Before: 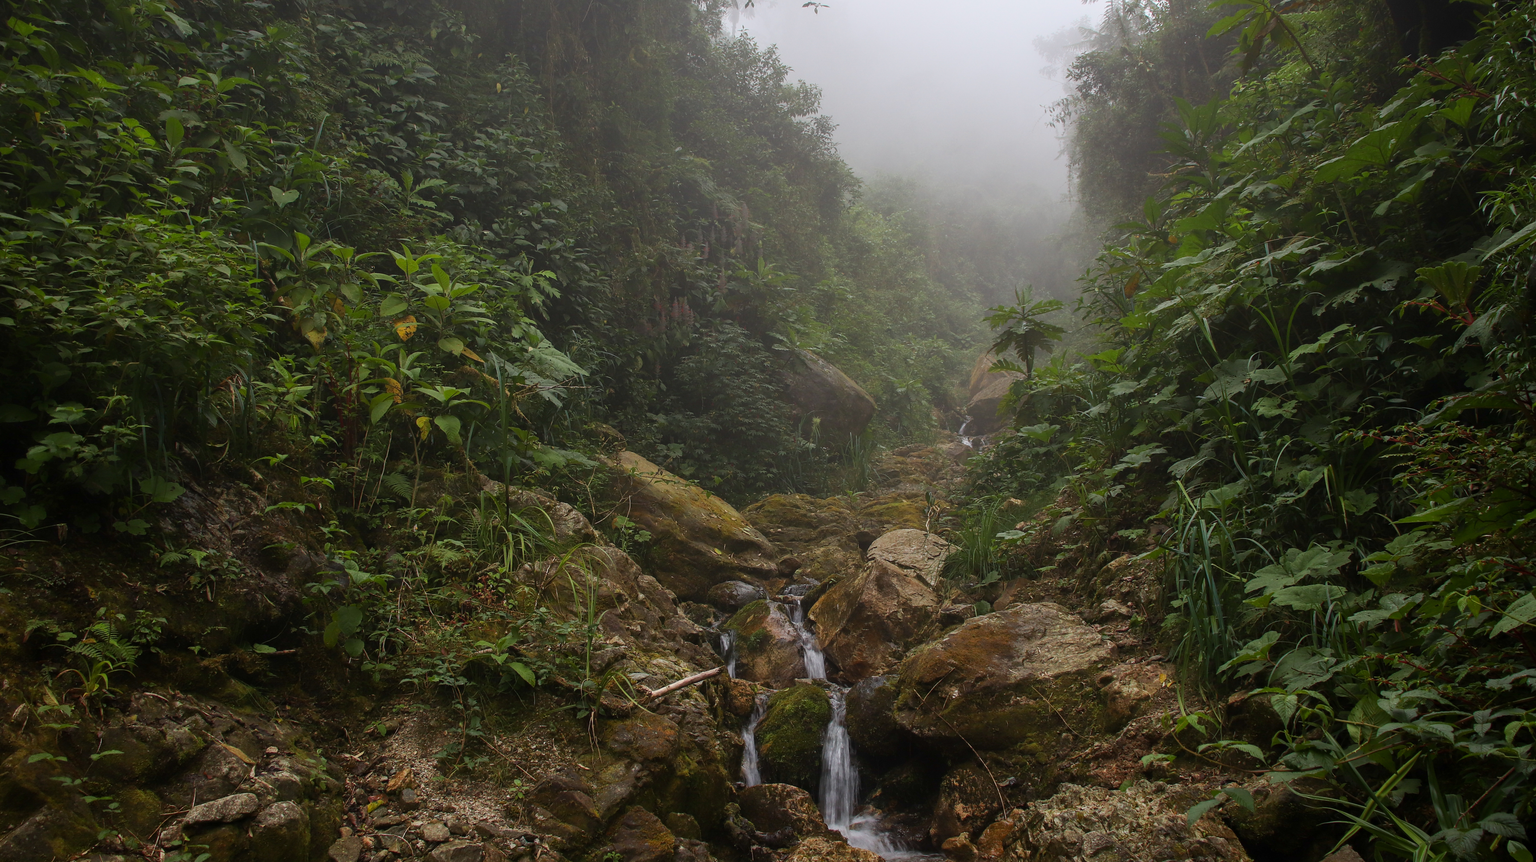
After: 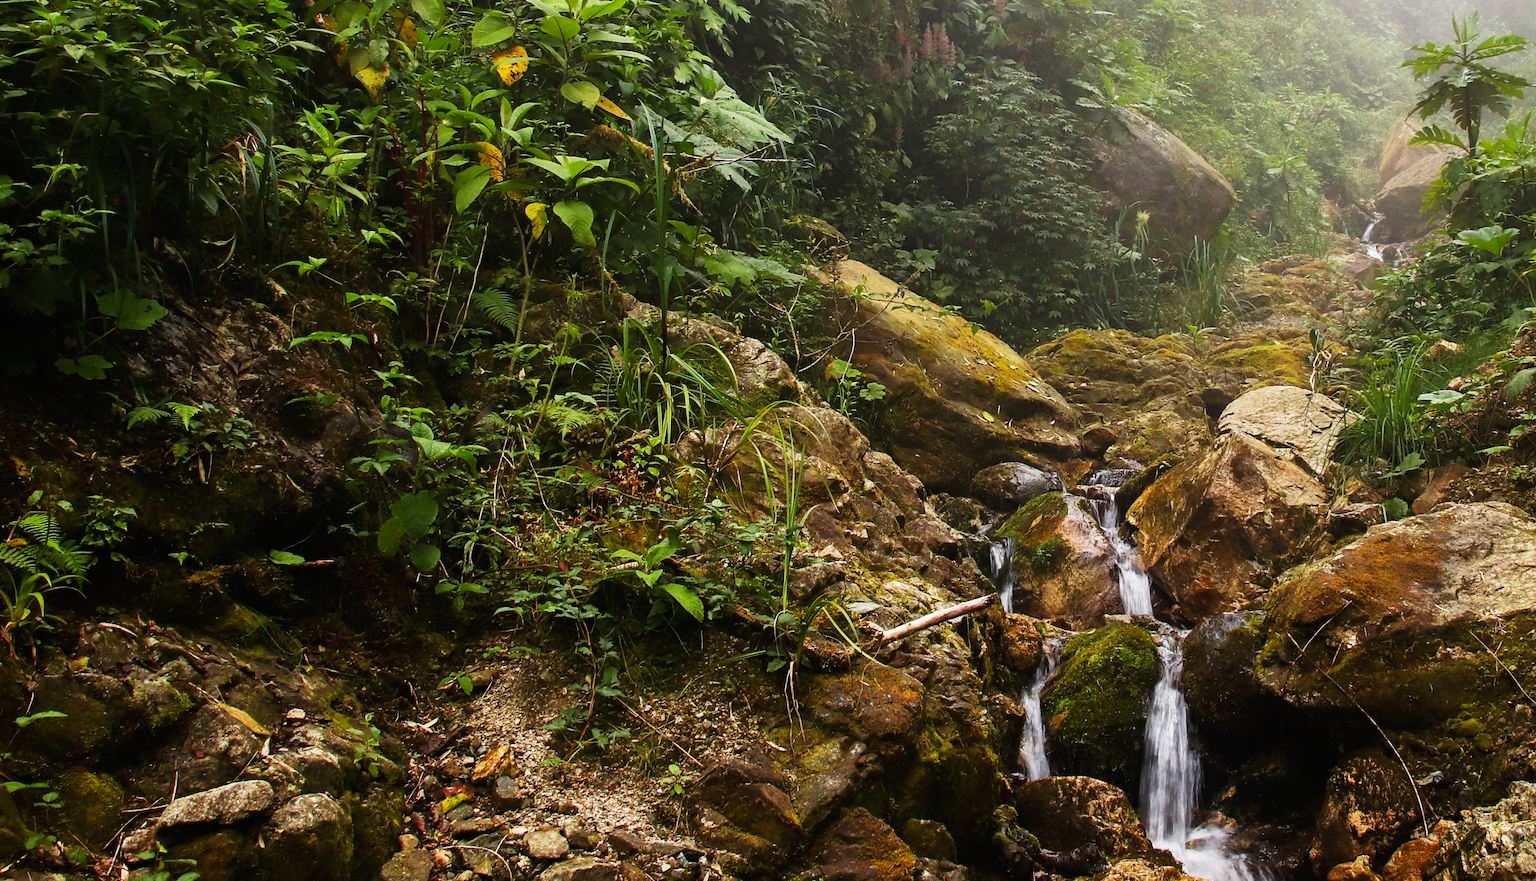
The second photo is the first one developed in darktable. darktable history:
crop and rotate: angle -0.757°, left 3.916%, top 32.208%, right 29.771%
base curve: curves: ch0 [(0, 0) (0.007, 0.004) (0.027, 0.03) (0.046, 0.07) (0.207, 0.54) (0.442, 0.872) (0.673, 0.972) (1, 1)], preserve colors none
